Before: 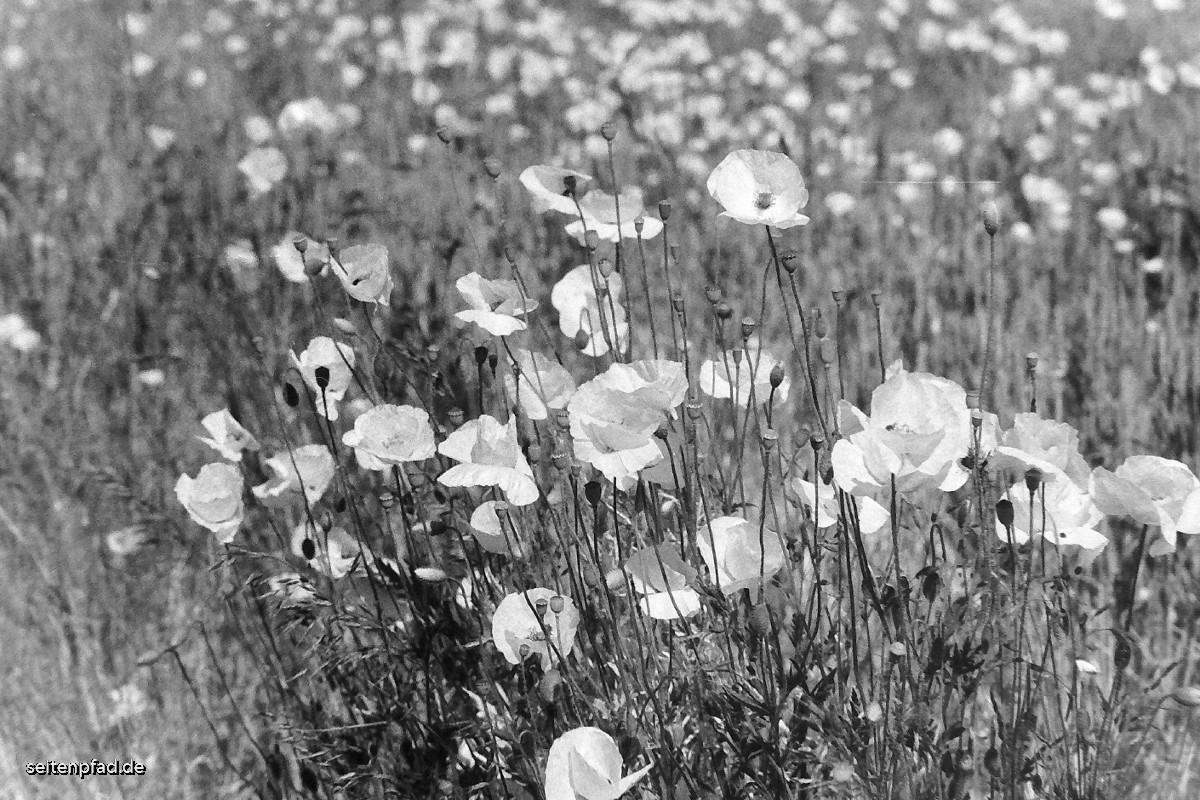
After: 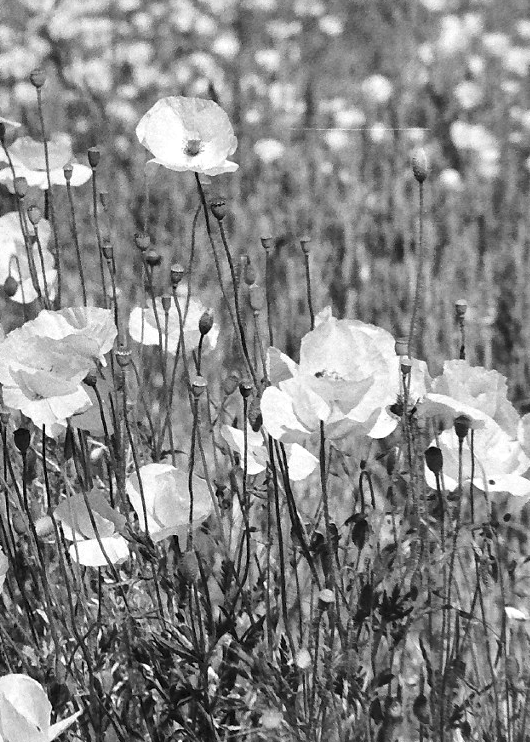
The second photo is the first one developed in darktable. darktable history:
local contrast: mode bilateral grid, contrast 20, coarseness 50, detail 120%, midtone range 0.2
crop: left 47.628%, top 6.643%, right 7.874%
contrast equalizer: y [[0.5, 0.504, 0.515, 0.527, 0.535, 0.534], [0.5 ×6], [0.491, 0.387, 0.179, 0.068, 0.068, 0.068], [0 ×5, 0.023], [0 ×6]]
